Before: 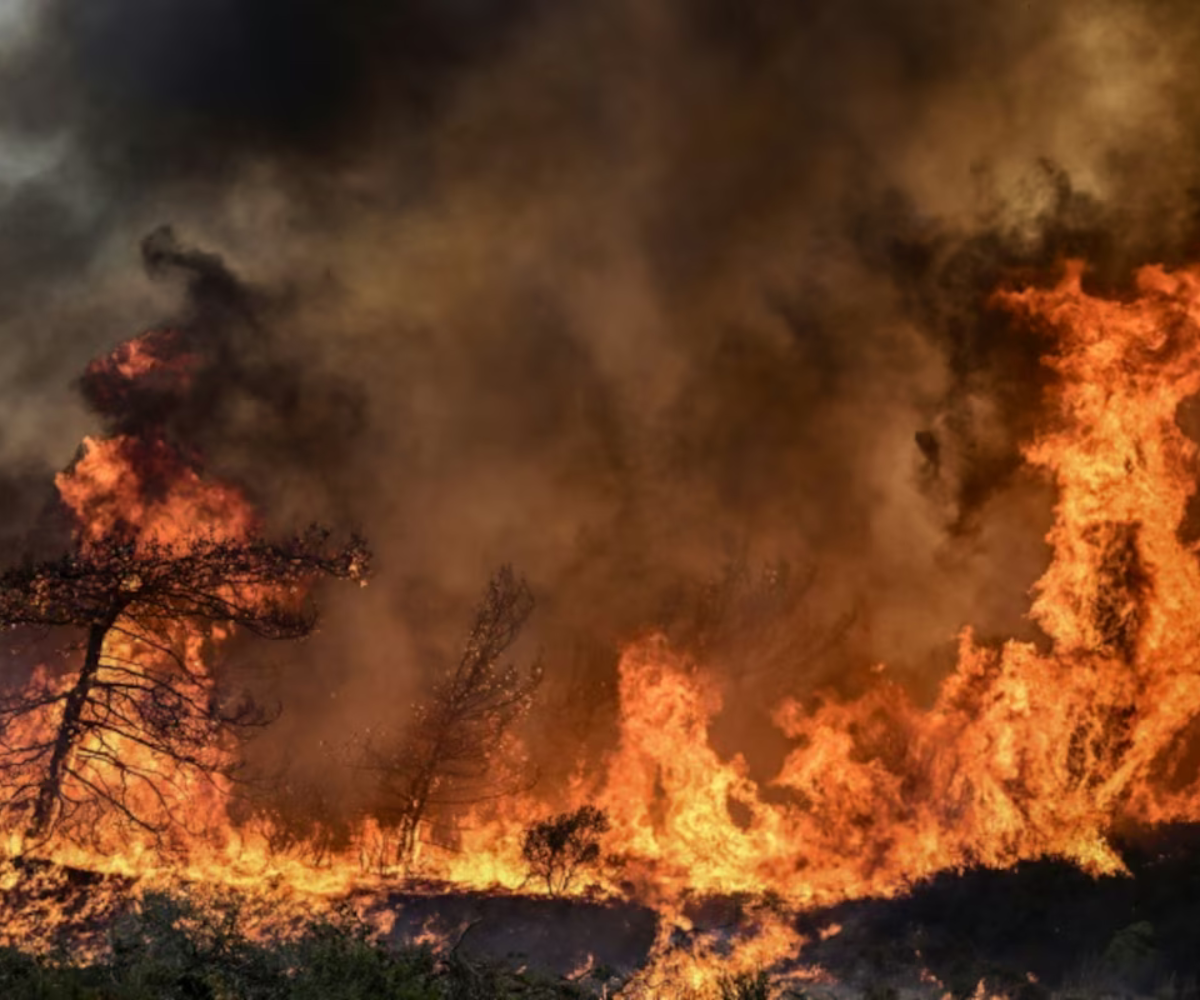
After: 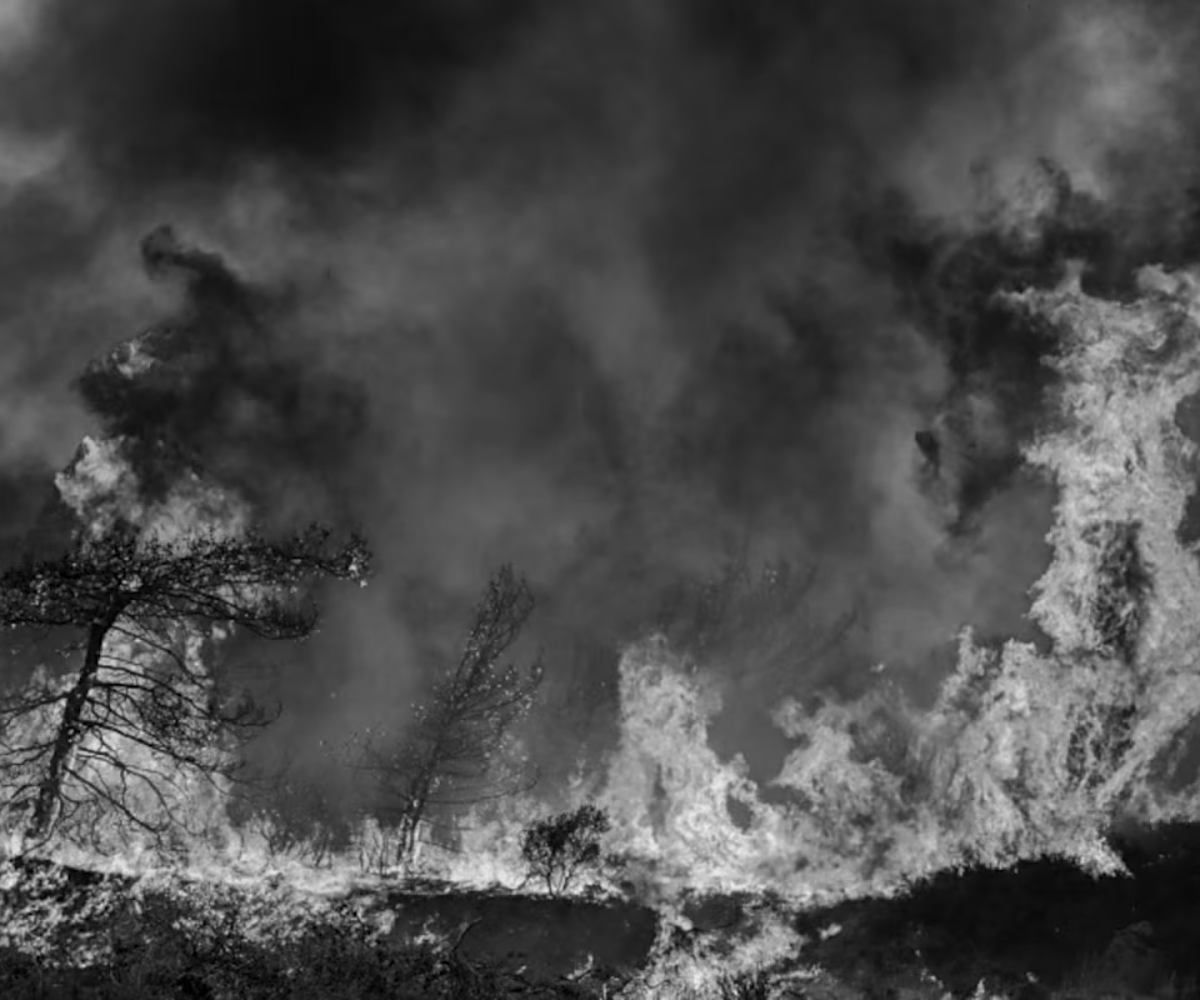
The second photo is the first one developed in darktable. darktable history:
tone equalizer: on, module defaults
sharpen: on, module defaults
monochrome: on, module defaults
